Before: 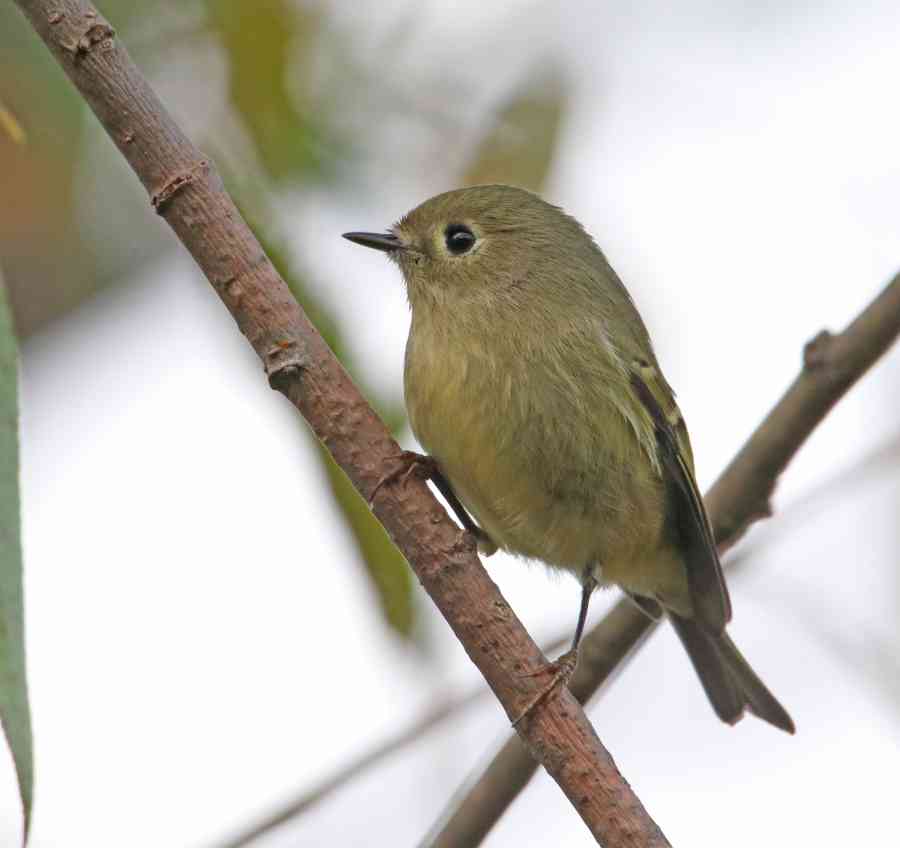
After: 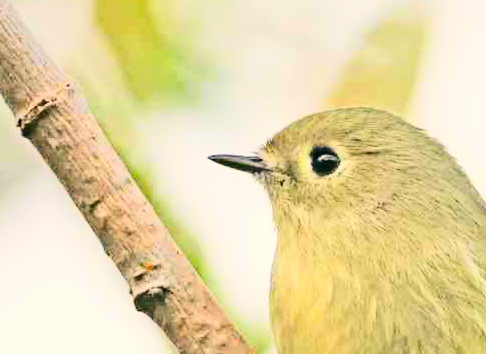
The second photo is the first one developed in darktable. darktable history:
tone curve: curves: ch0 [(0.003, 0.029) (0.202, 0.232) (0.46, 0.56) (0.611, 0.739) (0.843, 0.941) (1, 0.99)]; ch1 [(0, 0) (0.35, 0.356) (0.45, 0.453) (0.508, 0.515) (0.617, 0.601) (1, 1)]; ch2 [(0, 0) (0.456, 0.469) (0.5, 0.5) (0.556, 0.566) (0.635, 0.642) (1, 1)], color space Lab, independent channels, preserve colors none
crop: left 15.058%, top 9.305%, right 30.925%, bottom 48.852%
color correction: highlights a* -0.398, highlights b* 9.54, shadows a* -8.72, shadows b* 0.542
tone equalizer: -7 EV 0.149 EV, -6 EV 0.584 EV, -5 EV 1.17 EV, -4 EV 1.36 EV, -3 EV 1.18 EV, -2 EV 0.6 EV, -1 EV 0.154 EV, edges refinement/feathering 500, mask exposure compensation -1.57 EV, preserve details no
haze removal: compatibility mode true, adaptive false
